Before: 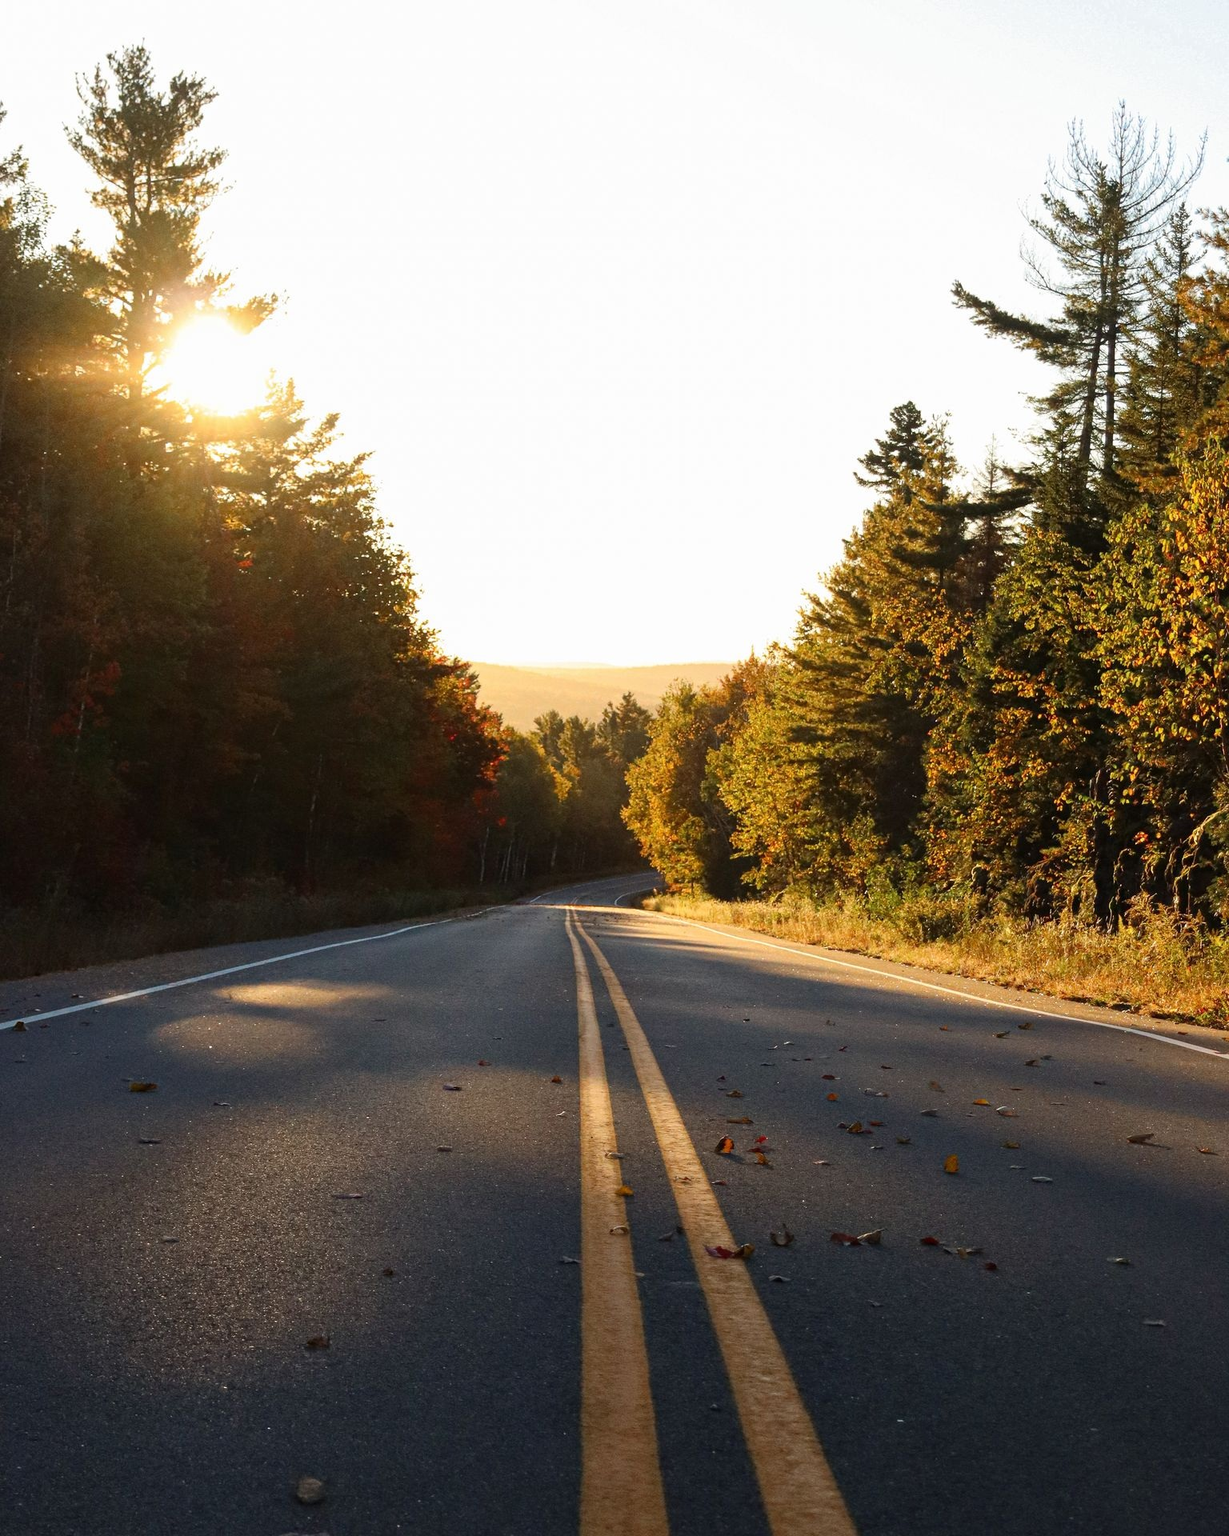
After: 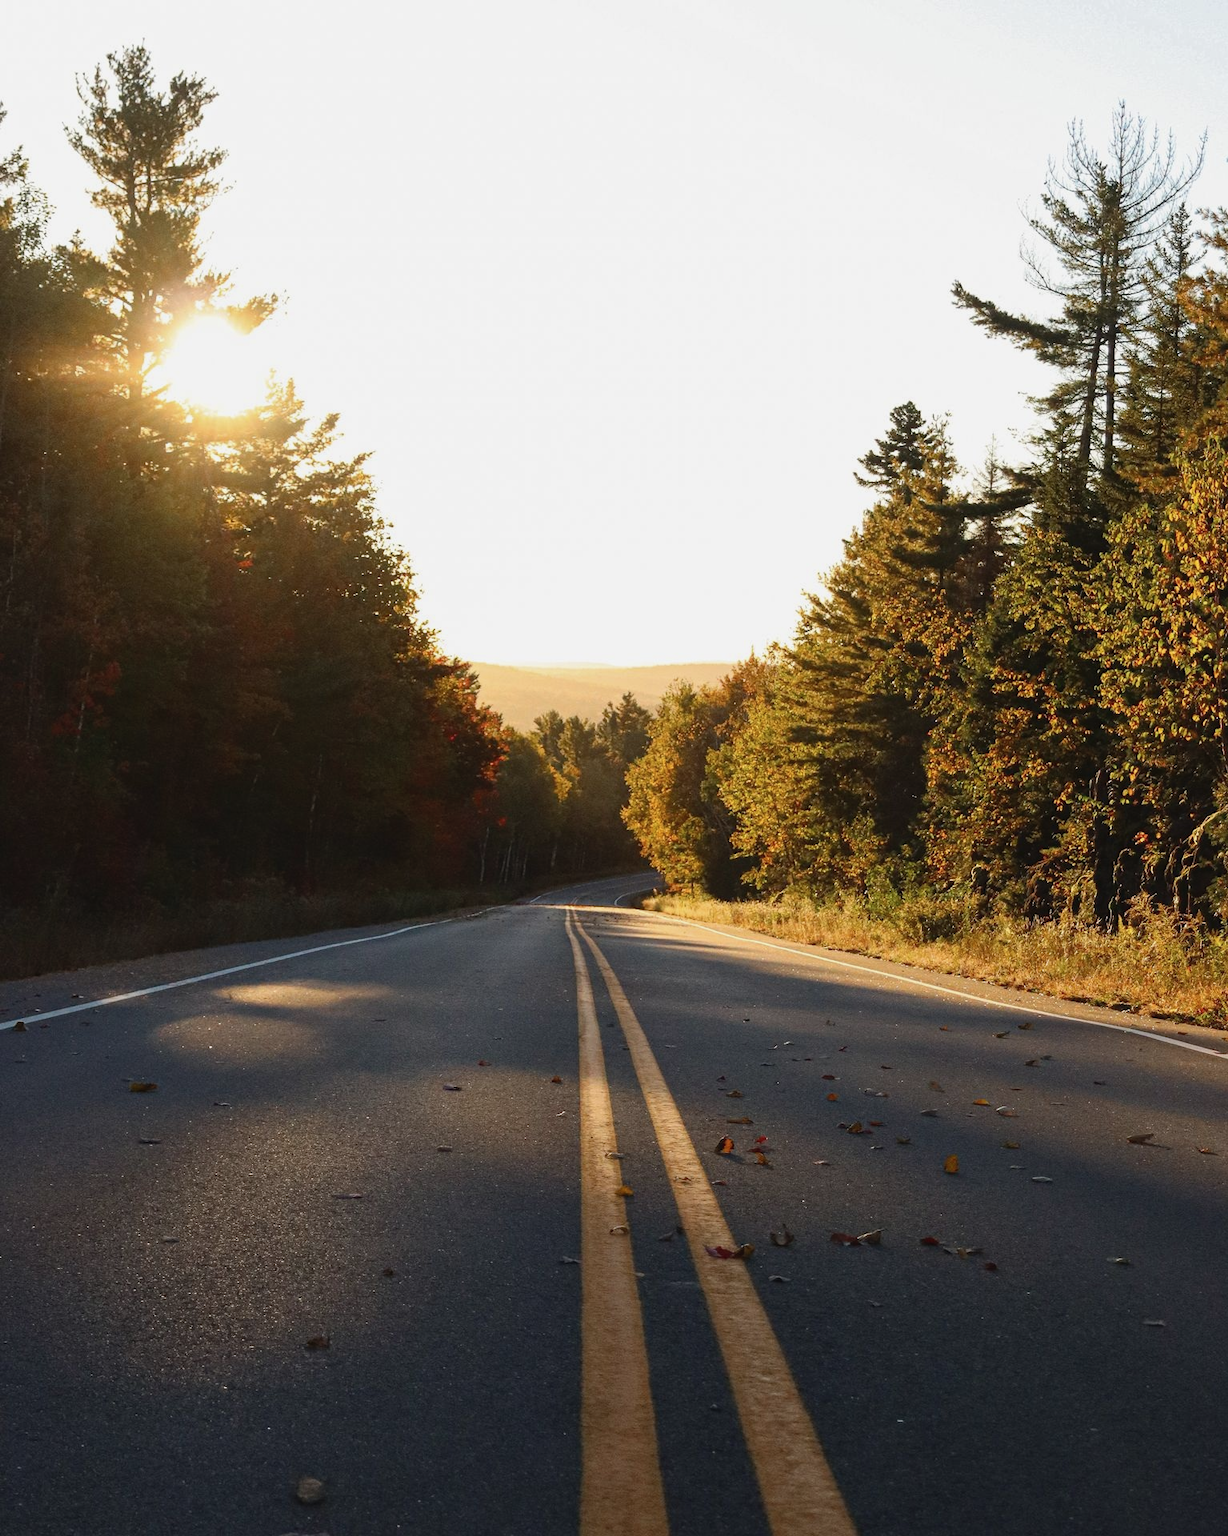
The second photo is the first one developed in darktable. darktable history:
contrast brightness saturation: contrast -0.072, brightness -0.042, saturation -0.113
